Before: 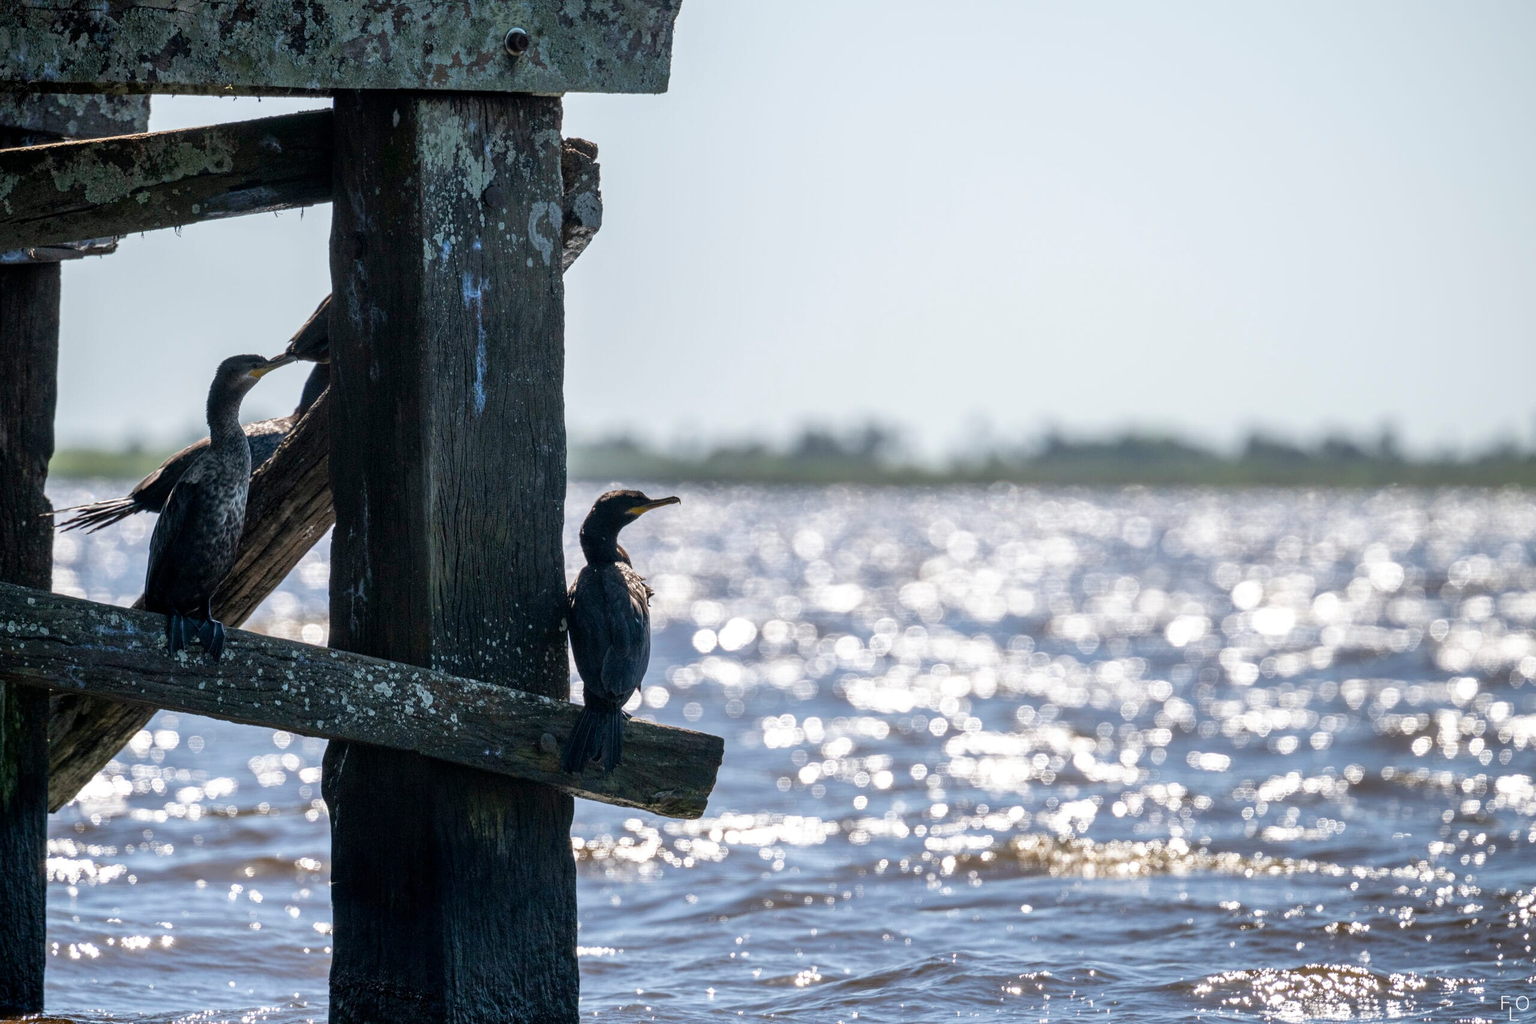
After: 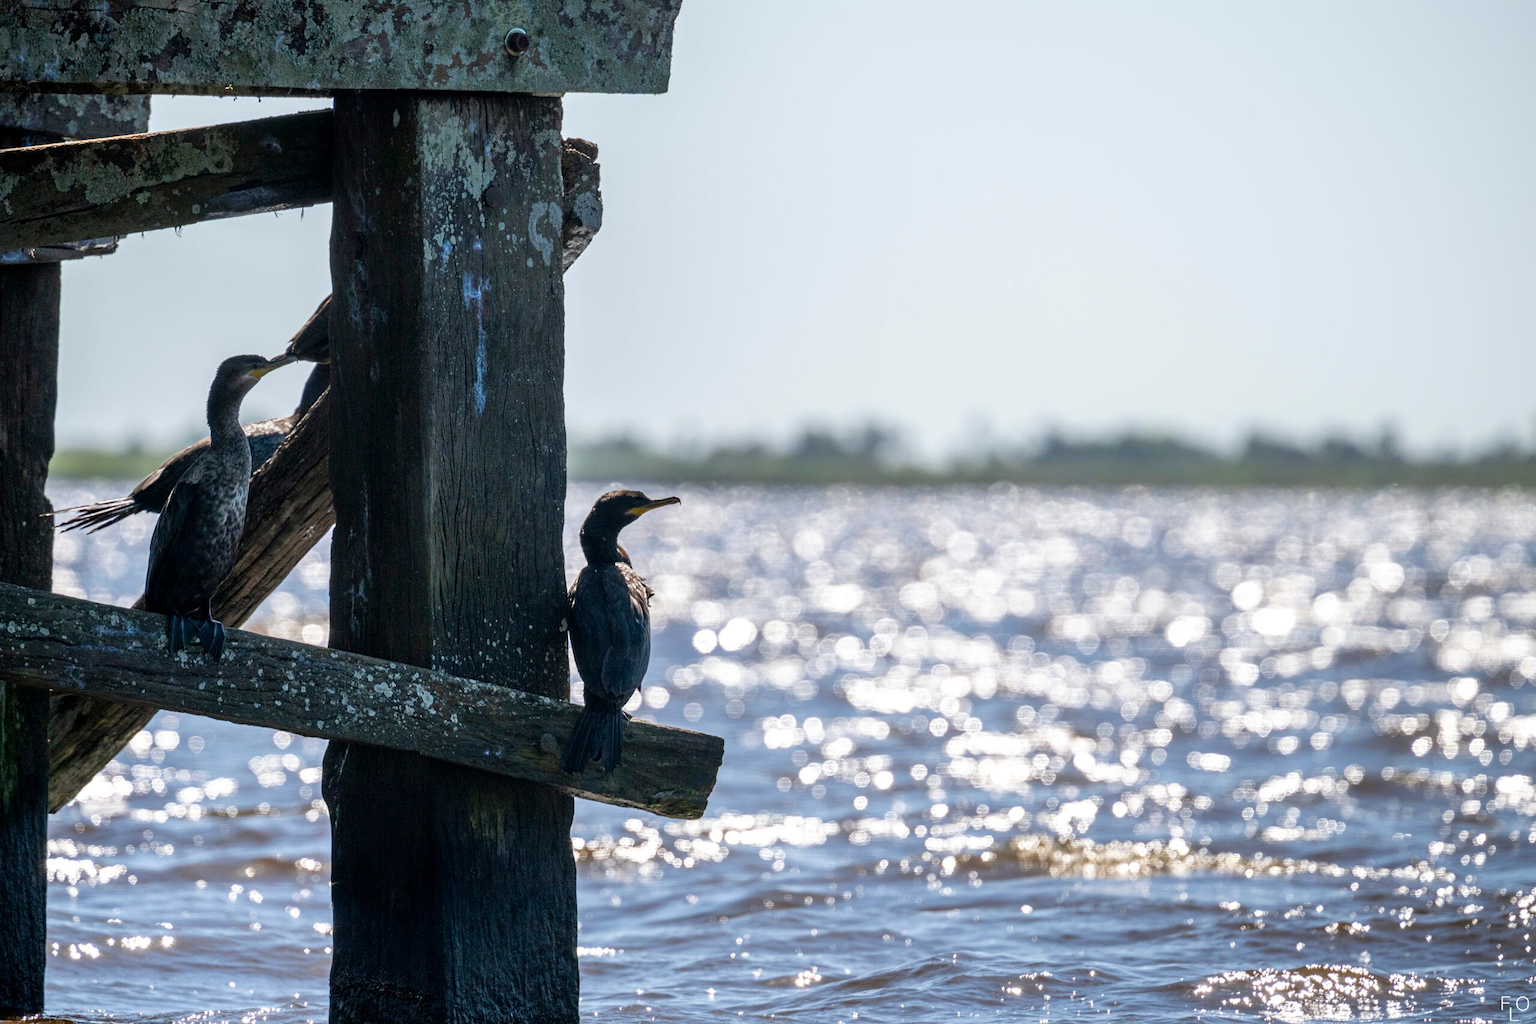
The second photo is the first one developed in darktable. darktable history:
sharpen: radius 5.325, amount 0.312, threshold 26.433
contrast brightness saturation: saturation 0.1
